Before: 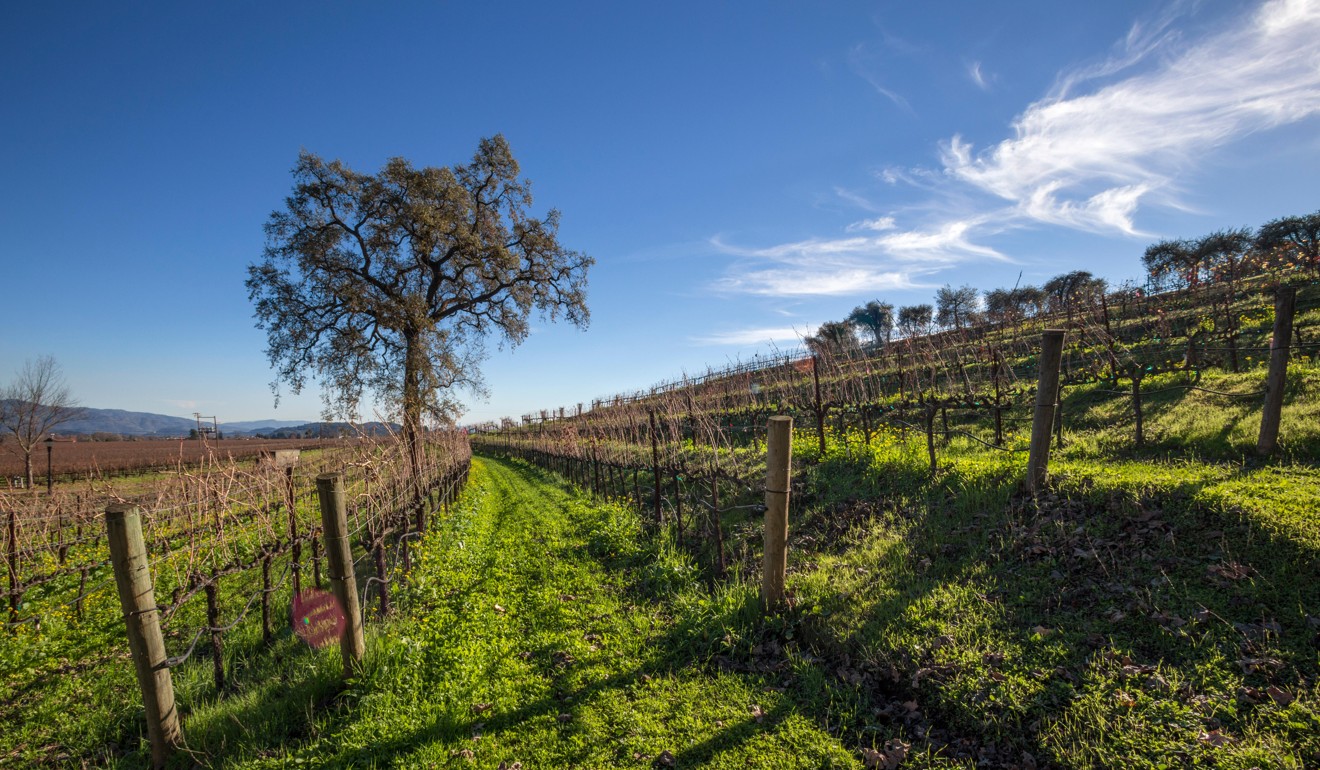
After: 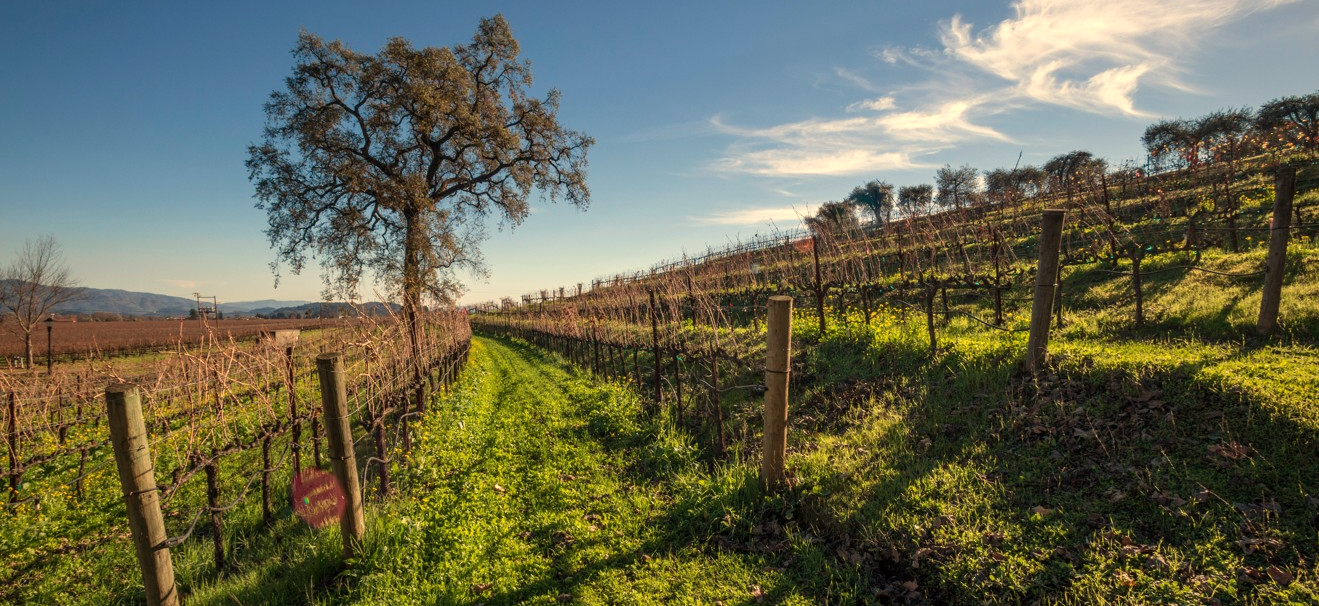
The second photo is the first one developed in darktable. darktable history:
white balance: red 1.123, blue 0.83
crop and rotate: top 15.774%, bottom 5.506%
